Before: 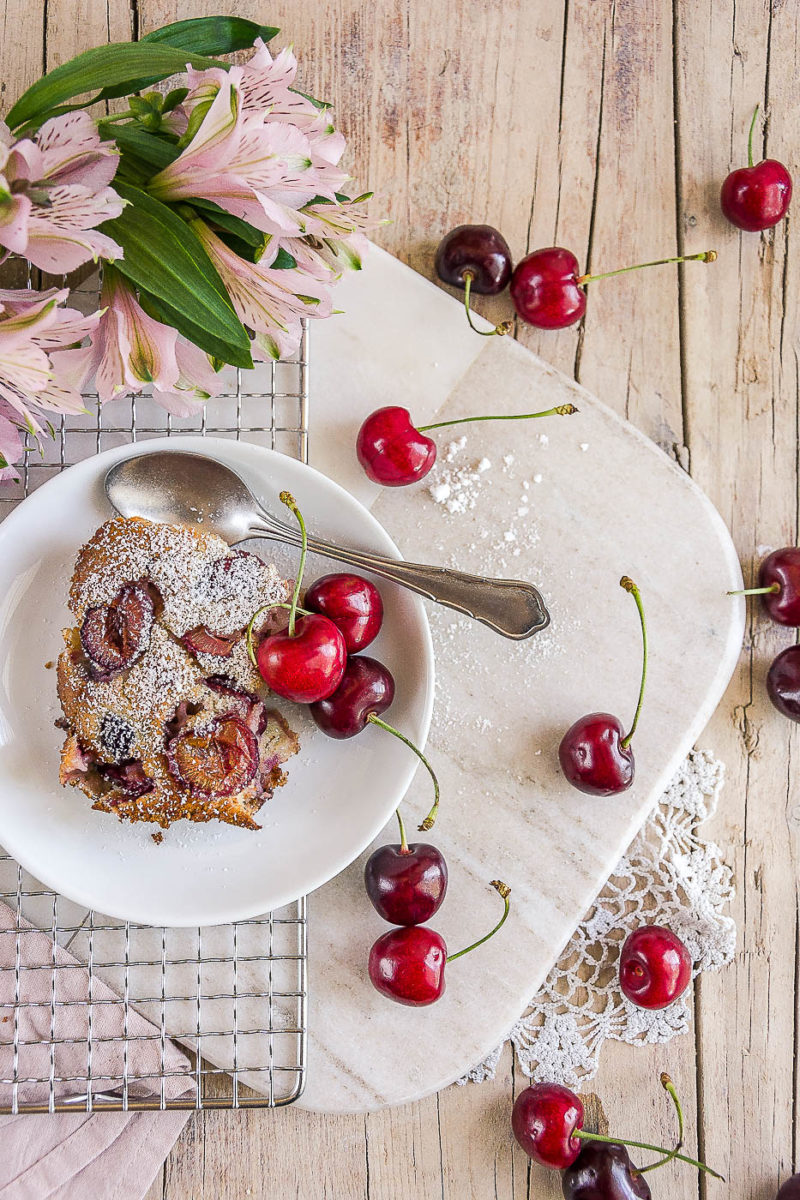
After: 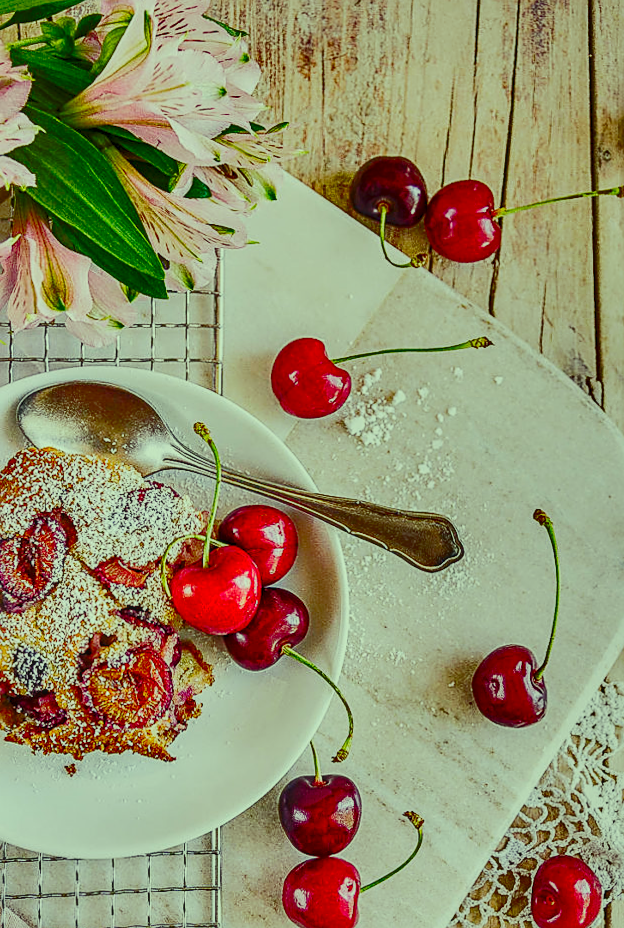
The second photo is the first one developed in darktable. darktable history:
crop and rotate: left 10.77%, top 5.1%, right 10.41%, bottom 16.76%
color correction: highlights a* -10.77, highlights b* 9.8, saturation 1.72
shadows and highlights: shadows 80.73, white point adjustment -9.07, highlights -61.46, soften with gaussian
base curve: curves: ch0 [(0, 0.007) (0.028, 0.063) (0.121, 0.311) (0.46, 0.743) (0.859, 0.957) (1, 1)], preserve colors none
rotate and perspective: rotation 0.174°, lens shift (vertical) 0.013, lens shift (horizontal) 0.019, shear 0.001, automatic cropping original format, crop left 0.007, crop right 0.991, crop top 0.016, crop bottom 0.997
local contrast: on, module defaults
sharpen: on, module defaults
